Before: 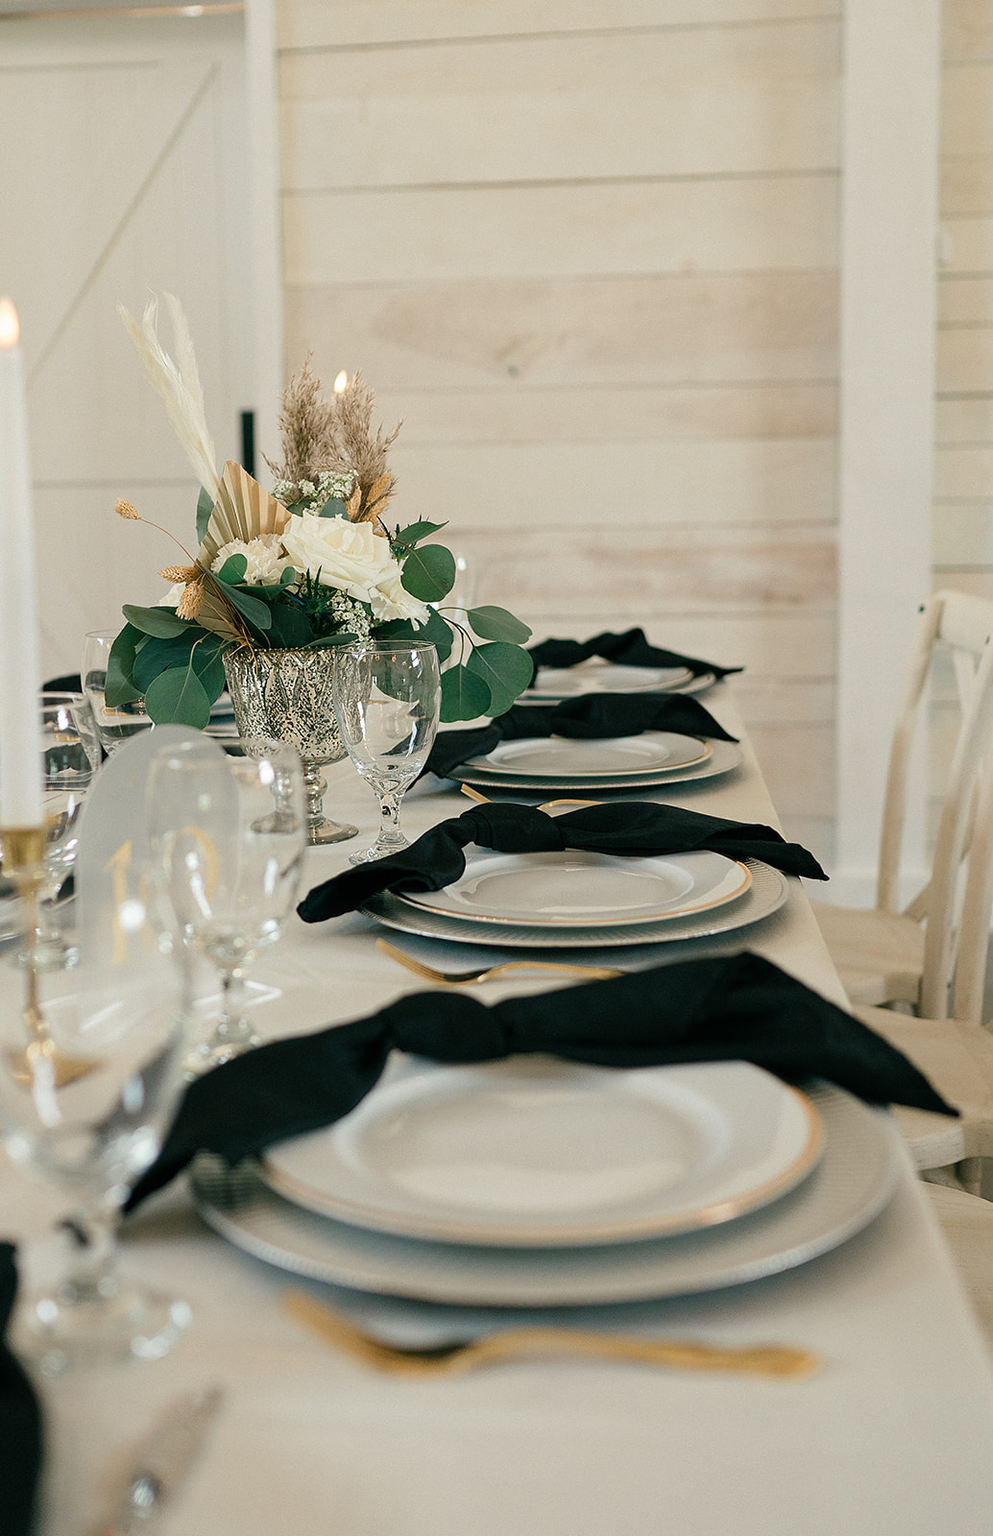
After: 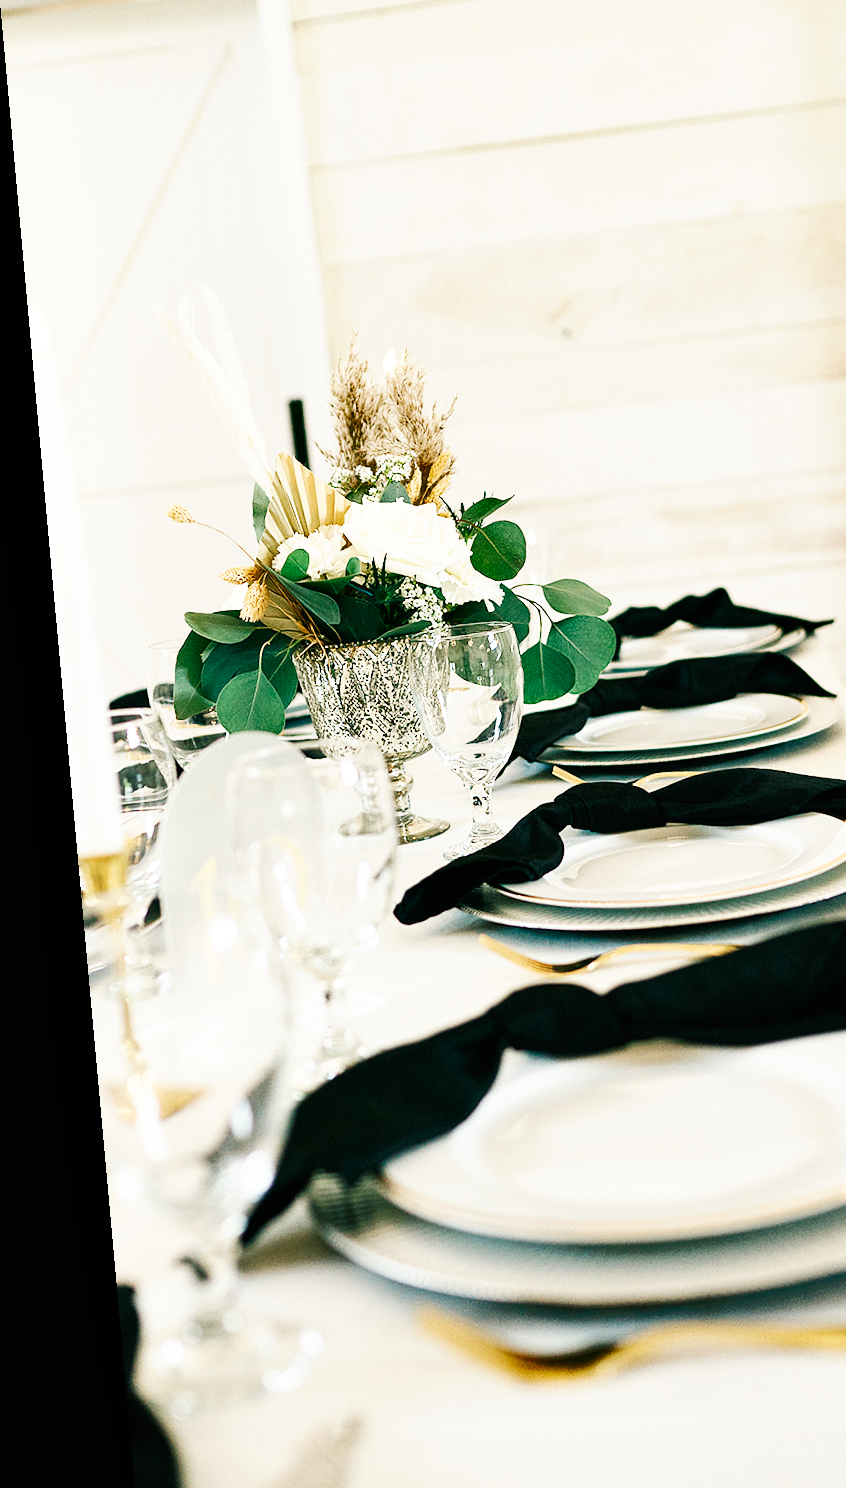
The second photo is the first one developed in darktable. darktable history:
exposure: exposure 0.2 EV, compensate highlight preservation false
shadows and highlights: shadows 60, soften with gaussian
base curve: curves: ch0 [(0, 0) (0.007, 0.004) (0.027, 0.03) (0.046, 0.07) (0.207, 0.54) (0.442, 0.872) (0.673, 0.972) (1, 1)], preserve colors none
crop: top 5.803%, right 27.864%, bottom 5.804%
rotate and perspective: rotation -5.2°, automatic cropping off
